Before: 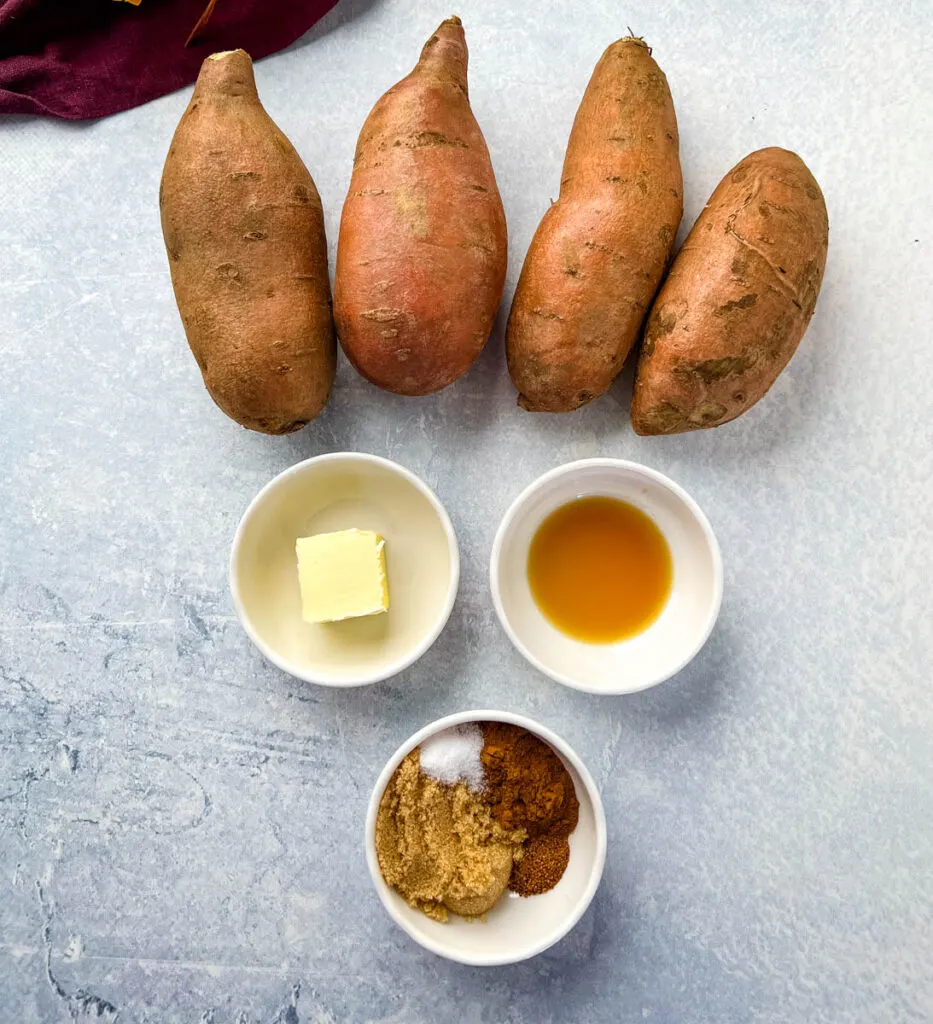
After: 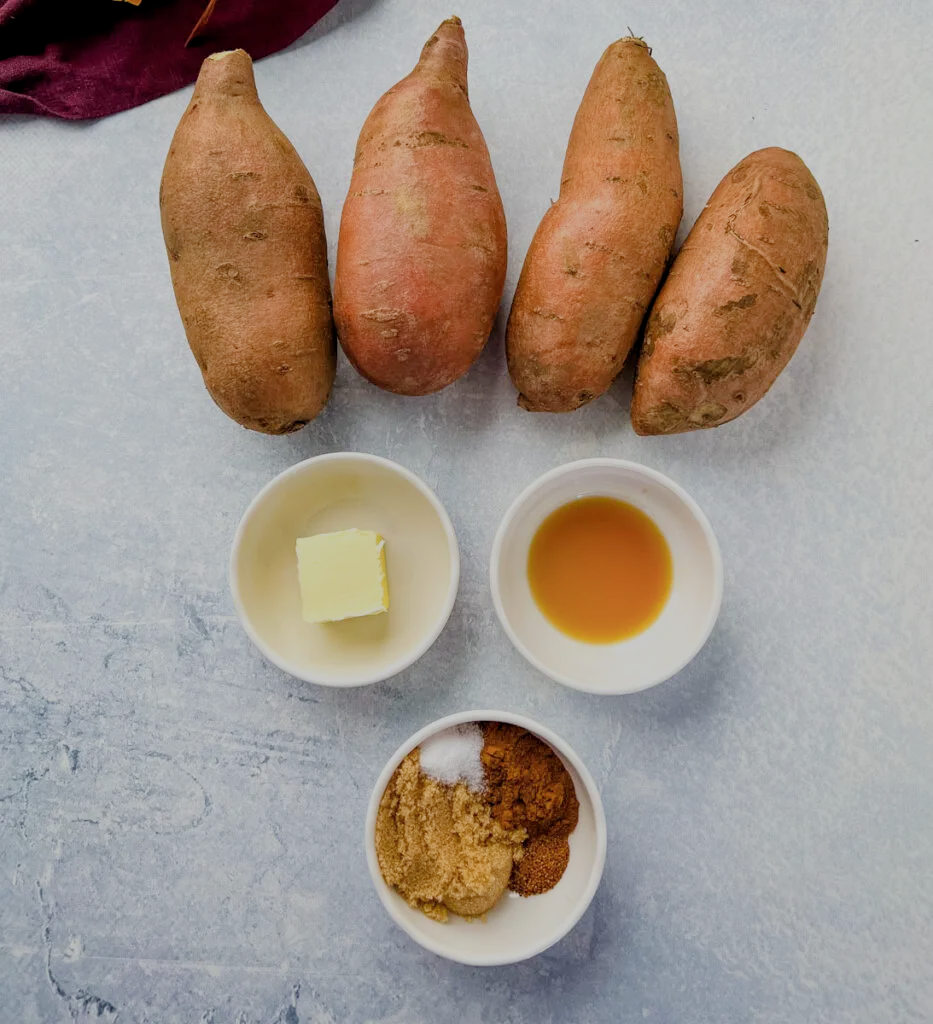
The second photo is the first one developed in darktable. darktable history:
filmic rgb: black relative exposure -8.85 EV, white relative exposure 4.98 EV, target black luminance 0%, hardness 3.79, latitude 66.78%, contrast 0.814, highlights saturation mix 10.74%, shadows ↔ highlights balance 20.22%
